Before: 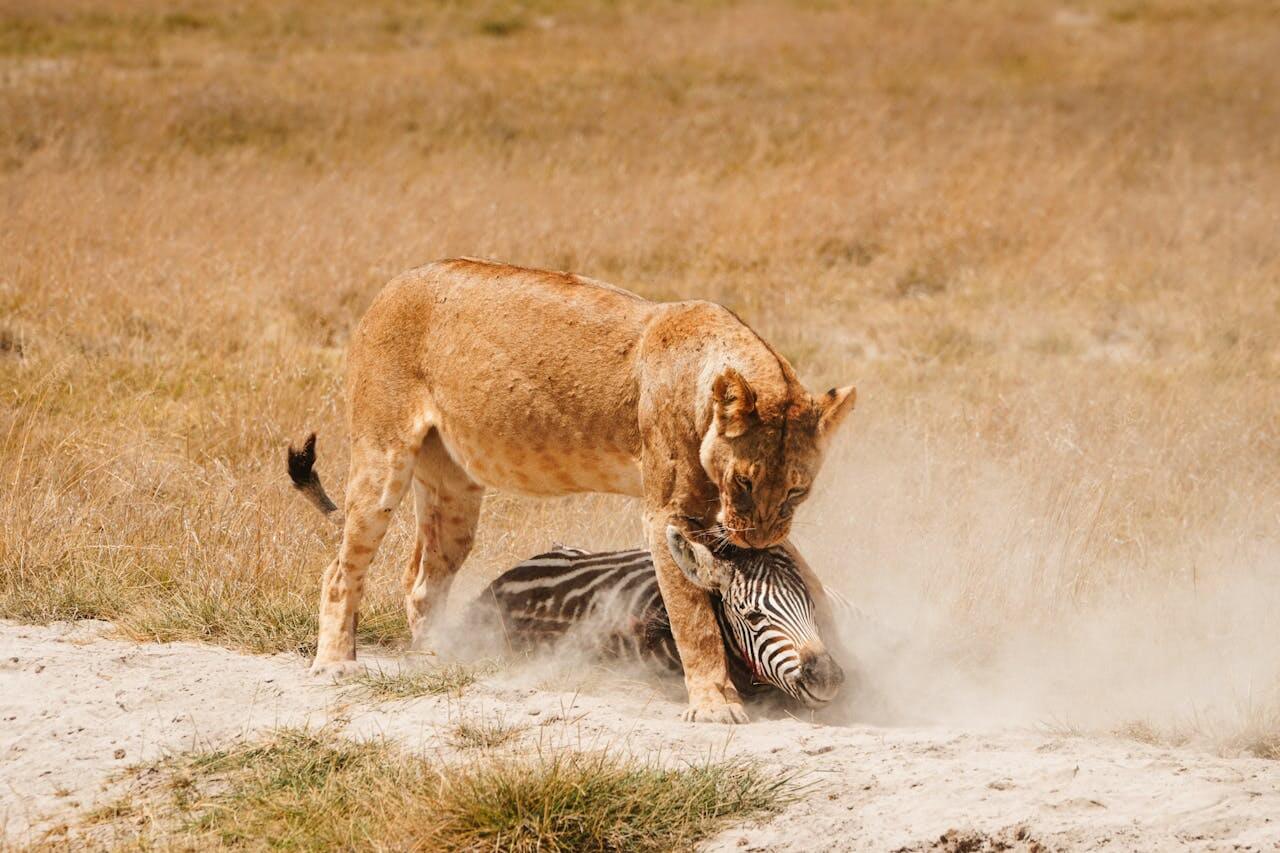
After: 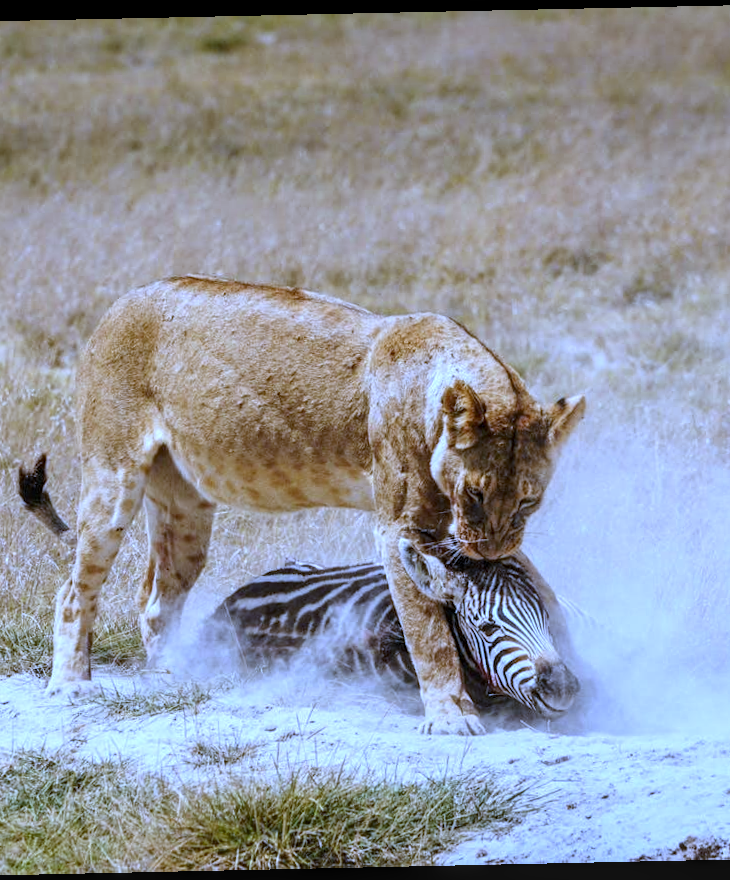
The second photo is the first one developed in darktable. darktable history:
crop: left 21.496%, right 22.254%
color balance: input saturation 99%
local contrast: on, module defaults
levels: levels [0.016, 0.484, 0.953]
rotate and perspective: rotation -1.24°, automatic cropping off
white balance: red 0.766, blue 1.537
